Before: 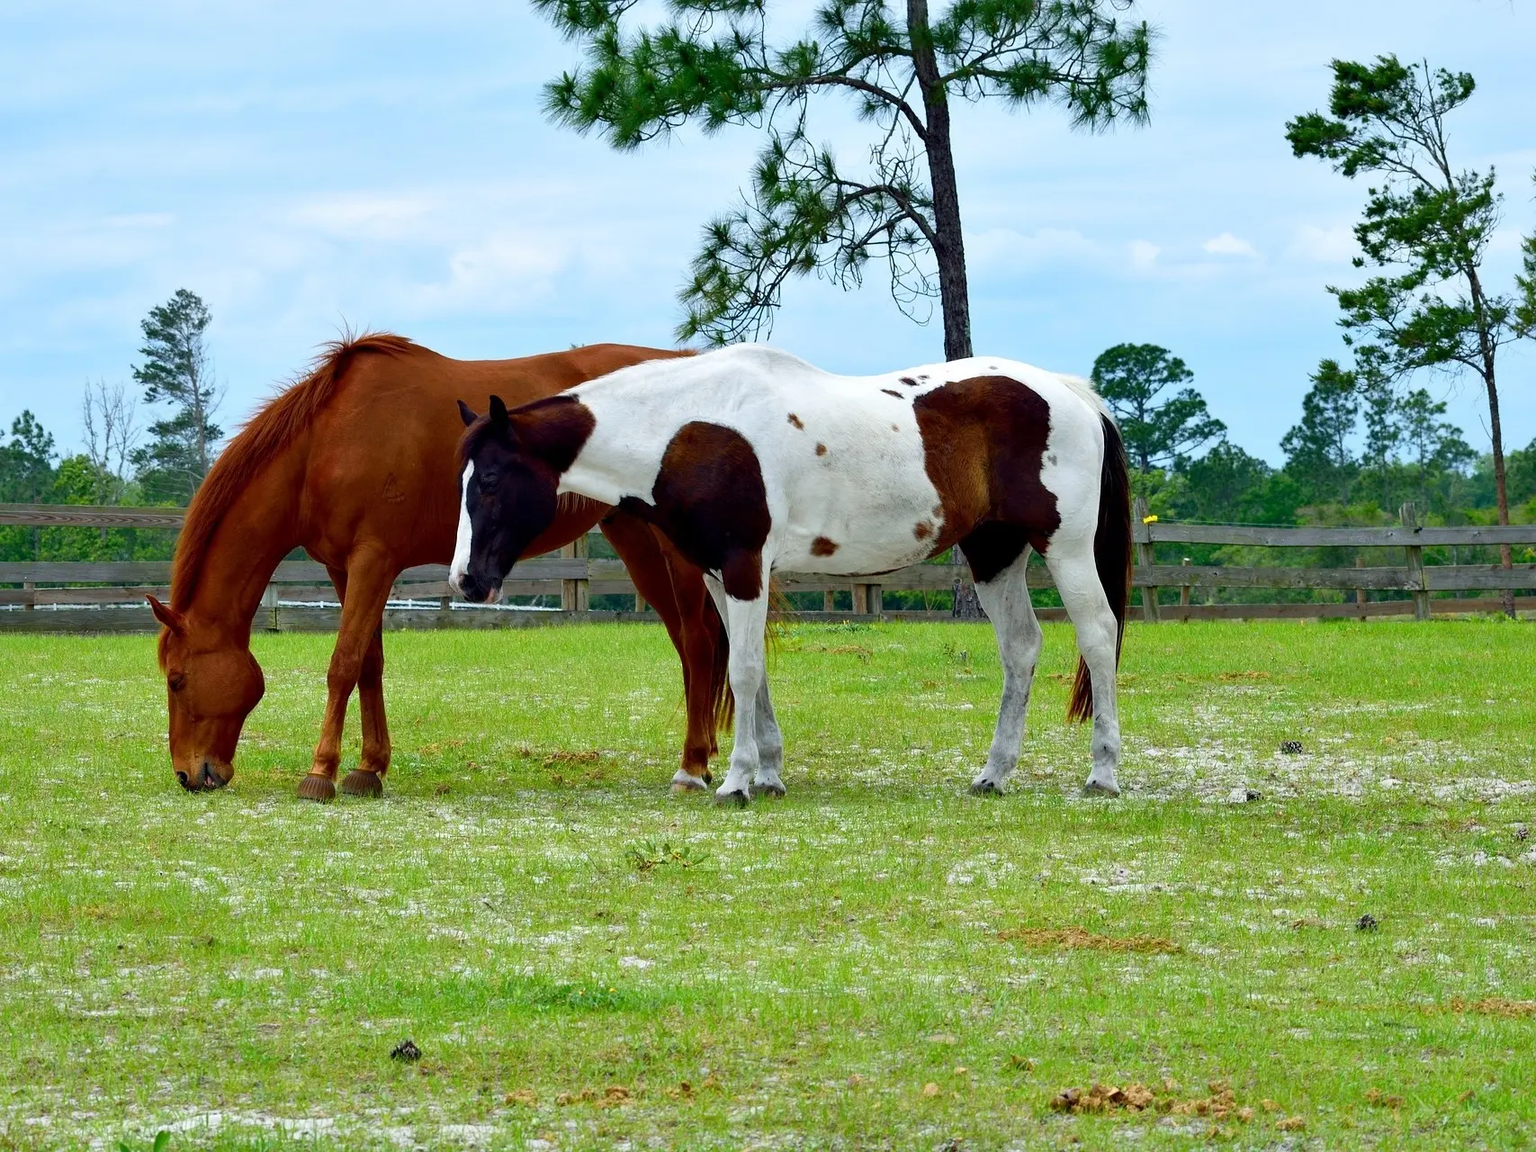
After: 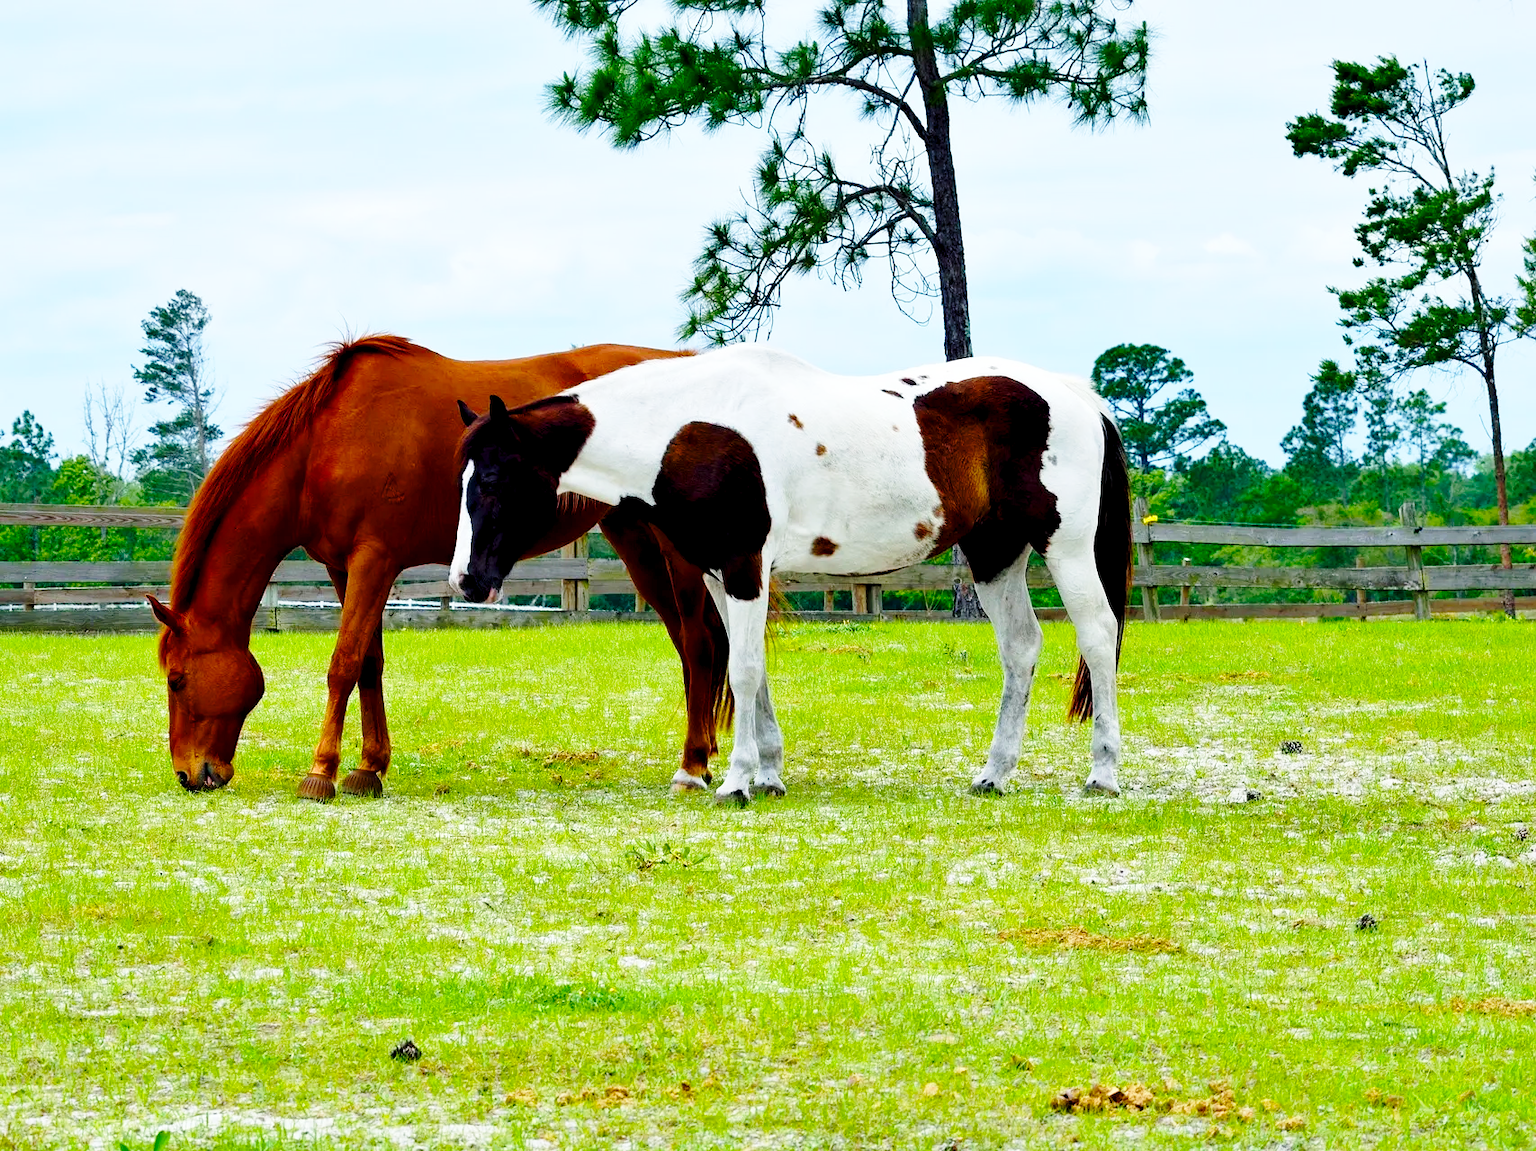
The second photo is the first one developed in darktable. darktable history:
base curve: curves: ch0 [(0, 0) (0.028, 0.03) (0.121, 0.232) (0.46, 0.748) (0.859, 0.968) (1, 1)], preserve colors none
color balance rgb: global offset › luminance -0.484%, perceptual saturation grading › global saturation 15.062%
